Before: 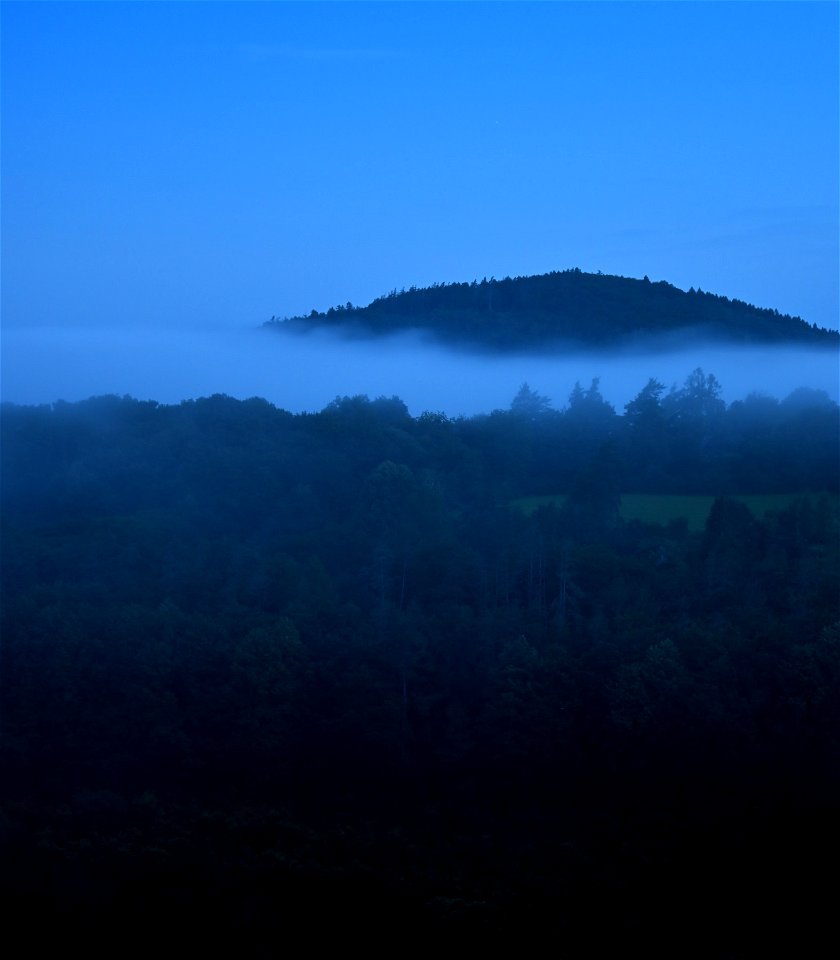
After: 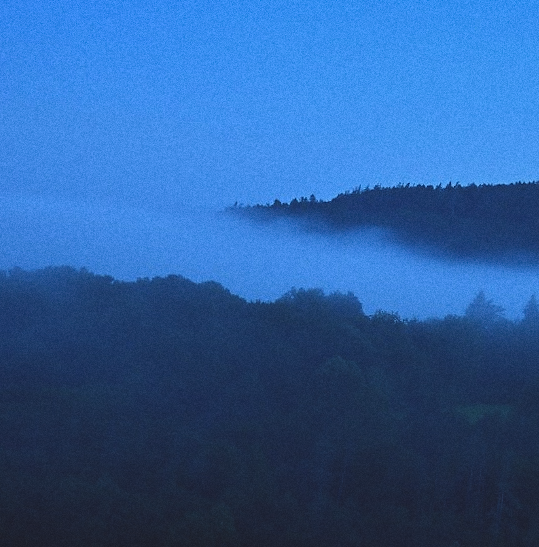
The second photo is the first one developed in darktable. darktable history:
grain: coarseness 0.47 ISO
crop and rotate: angle -4.99°, left 2.122%, top 6.945%, right 27.566%, bottom 30.519%
exposure: black level correction -0.014, exposure -0.193 EV, compensate highlight preservation false
sharpen: radius 0.969, amount 0.604
